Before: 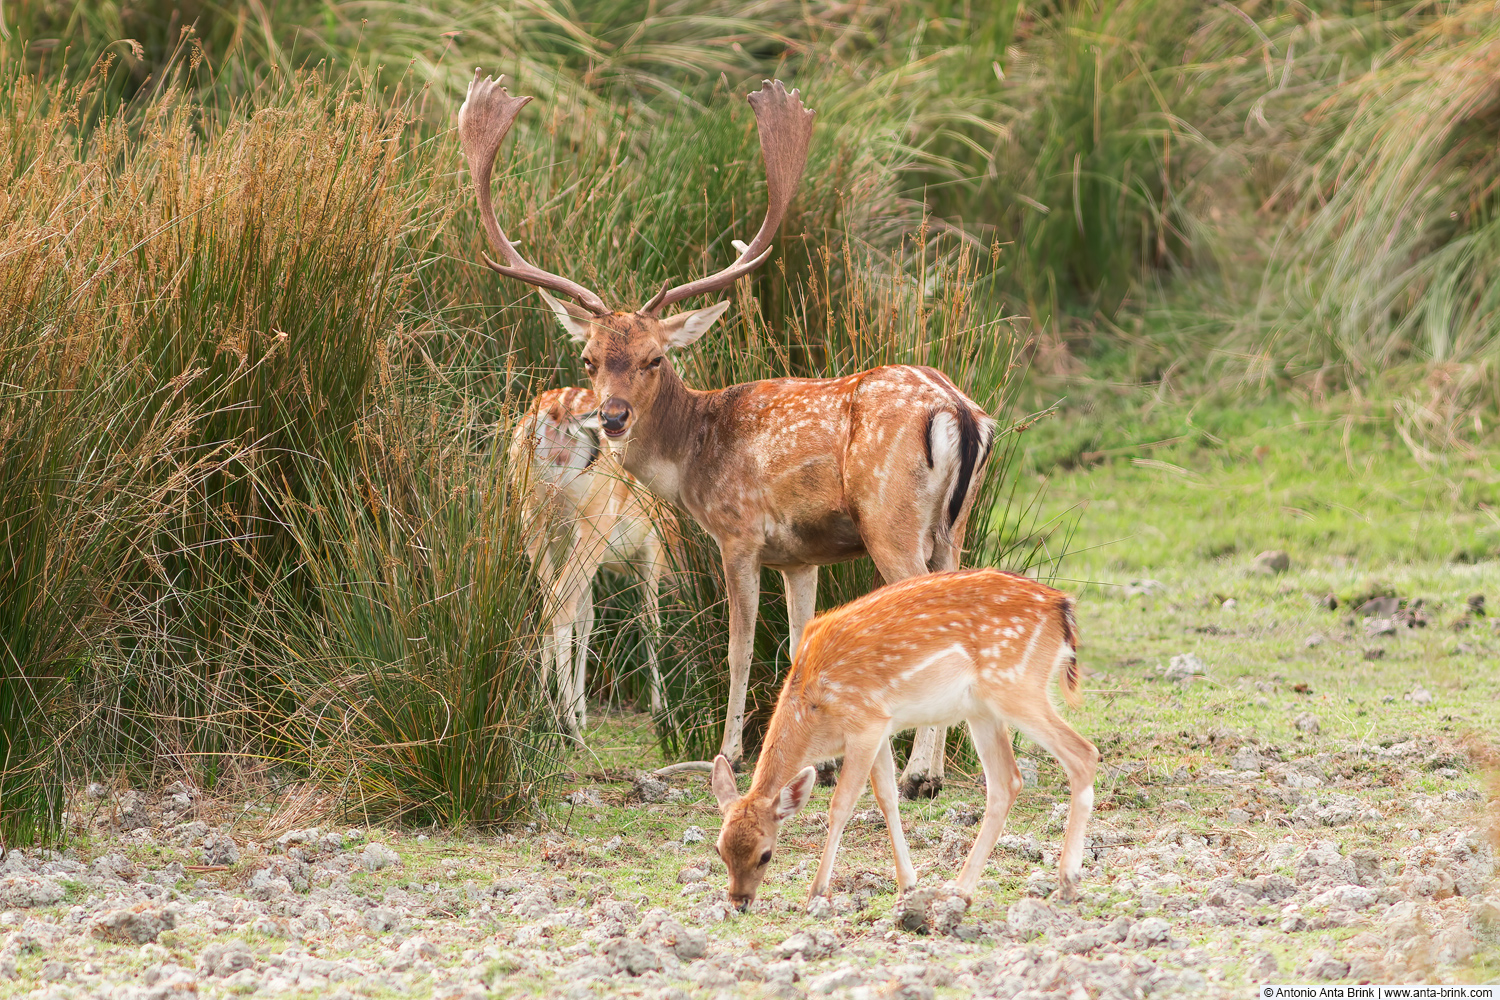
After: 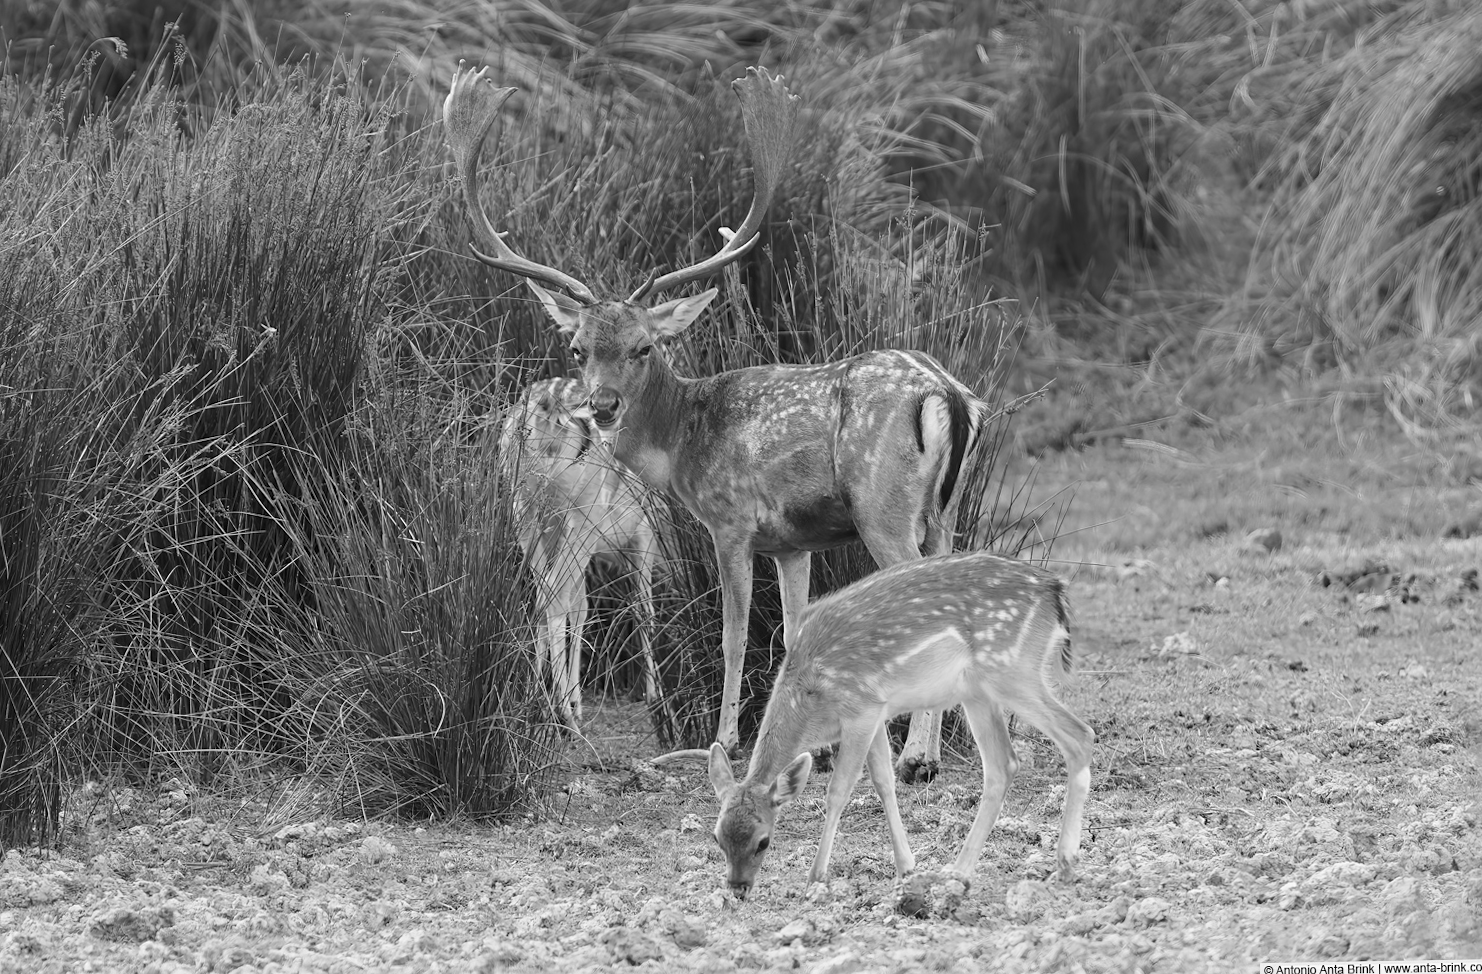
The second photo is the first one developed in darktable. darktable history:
sharpen: amount 0.2
rotate and perspective: rotation -1°, crop left 0.011, crop right 0.989, crop top 0.025, crop bottom 0.975
color calibration: output gray [0.246, 0.254, 0.501, 0], gray › normalize channels true, illuminant same as pipeline (D50), adaptation XYZ, x 0.346, y 0.359, gamut compression 0
